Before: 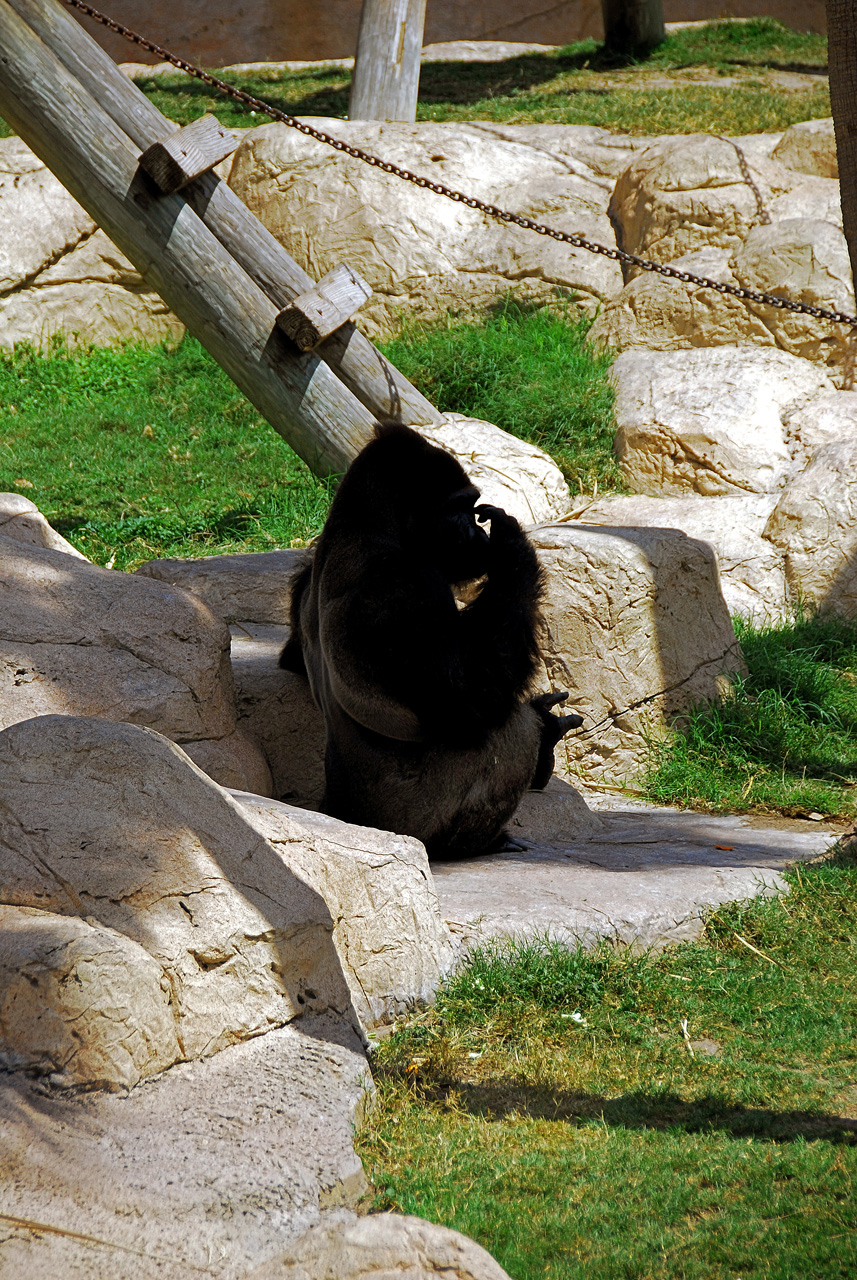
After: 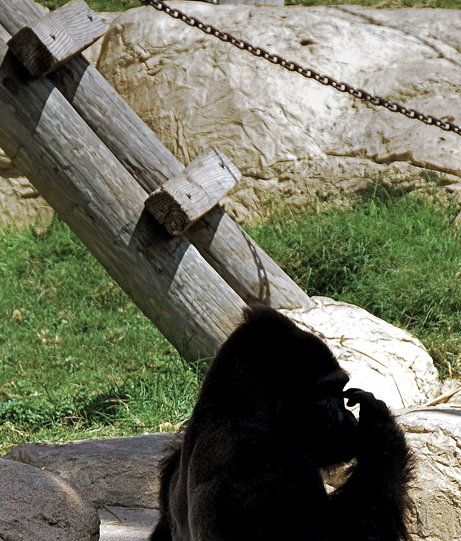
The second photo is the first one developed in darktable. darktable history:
exposure: exposure 0.4 EV, compensate highlight preservation false
crop: left 15.306%, top 9.065%, right 30.789%, bottom 48.638%
color balance rgb: perceptual saturation grading › global saturation 25%, global vibrance 20%
color correction: saturation 0.5
graduated density: on, module defaults
